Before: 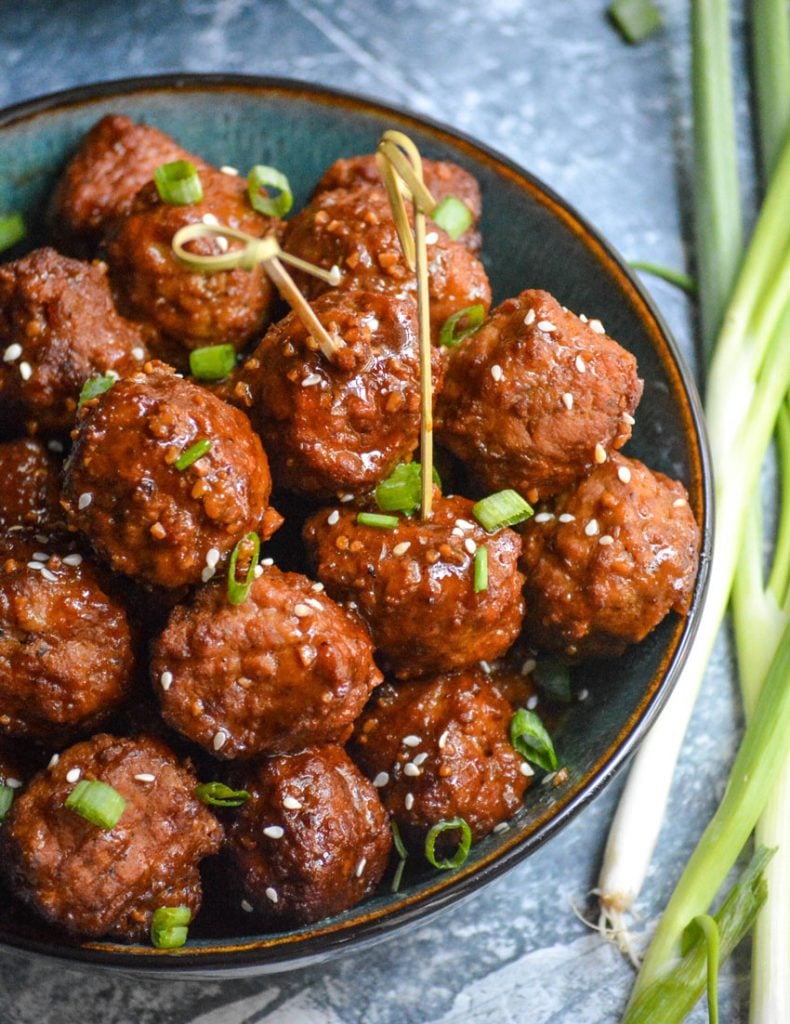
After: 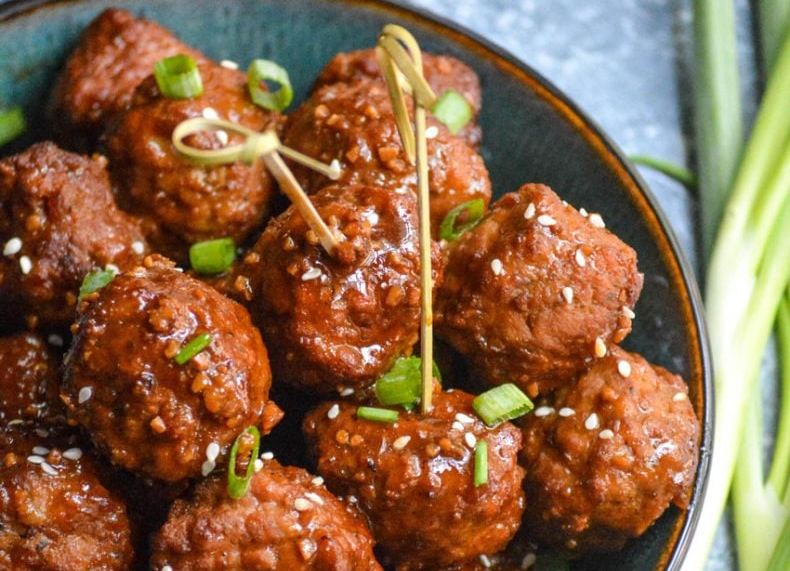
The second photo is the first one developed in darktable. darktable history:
crop and rotate: top 10.442%, bottom 33.714%
